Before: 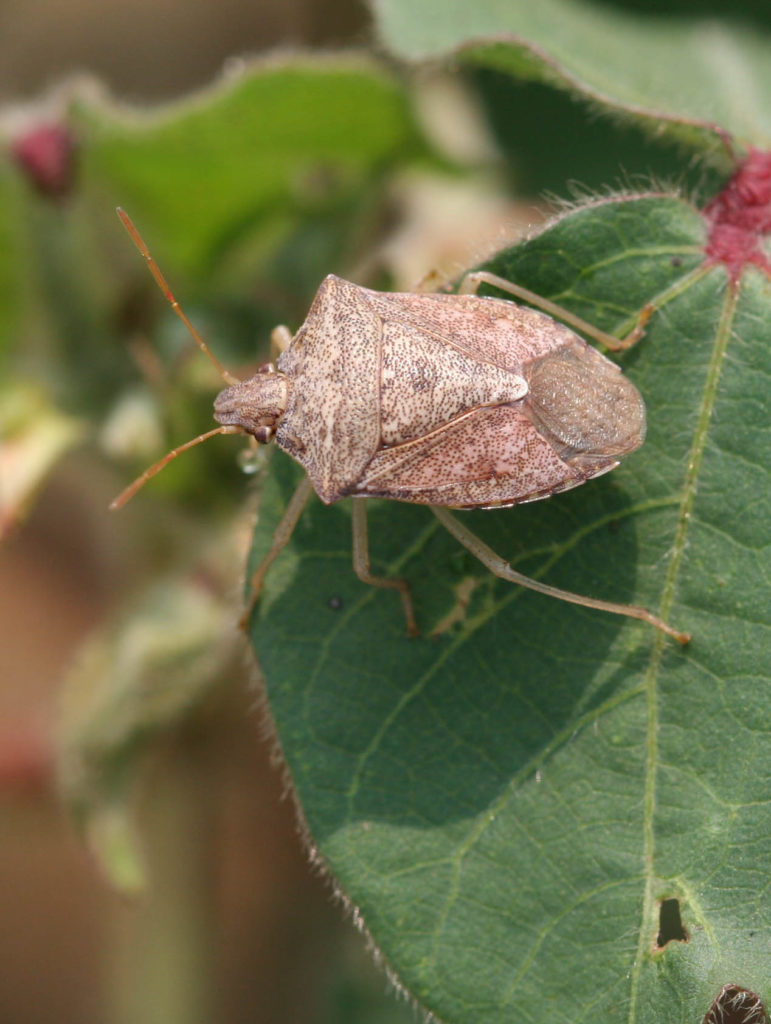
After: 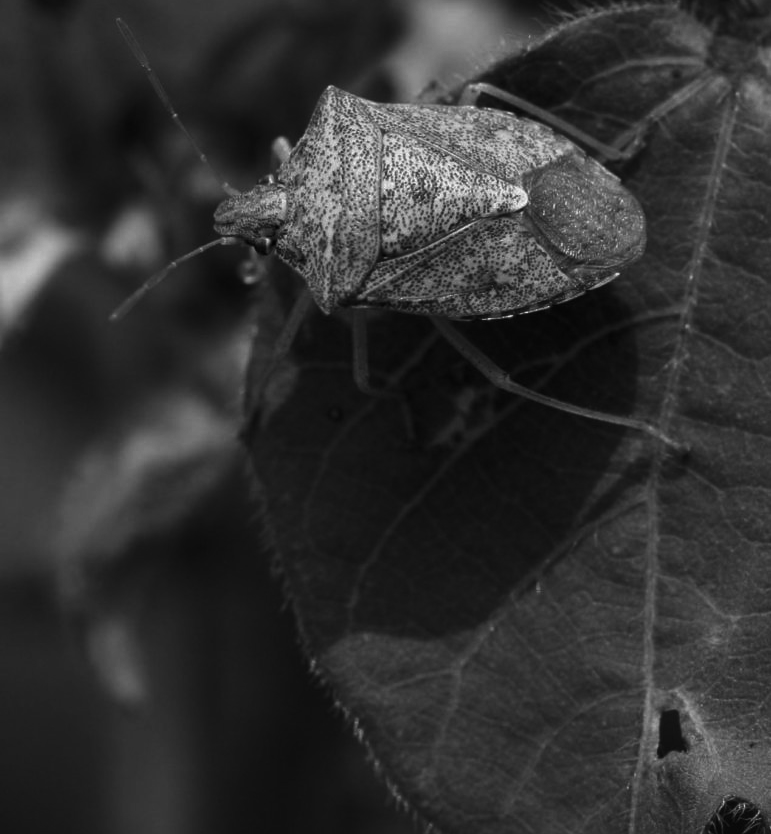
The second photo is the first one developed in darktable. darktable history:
crop and rotate: top 18.507%
contrast brightness saturation: contrast -0.03, brightness -0.59, saturation -1
